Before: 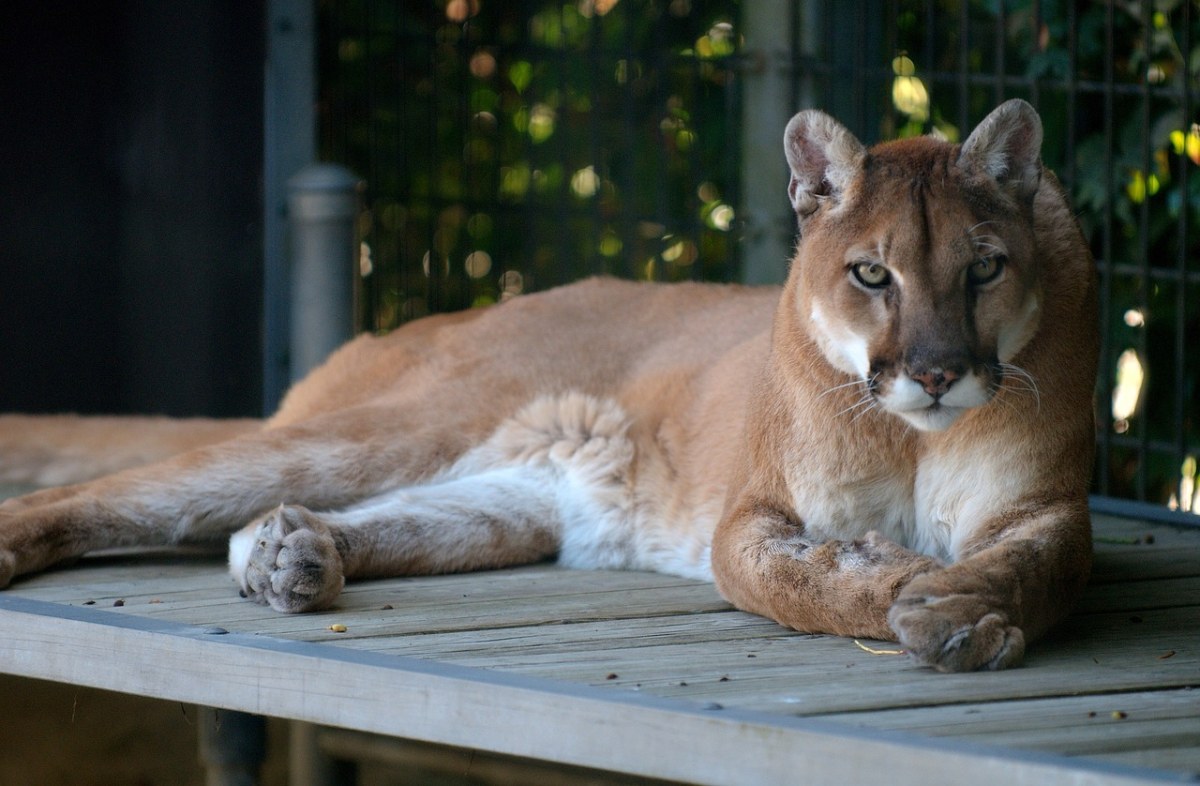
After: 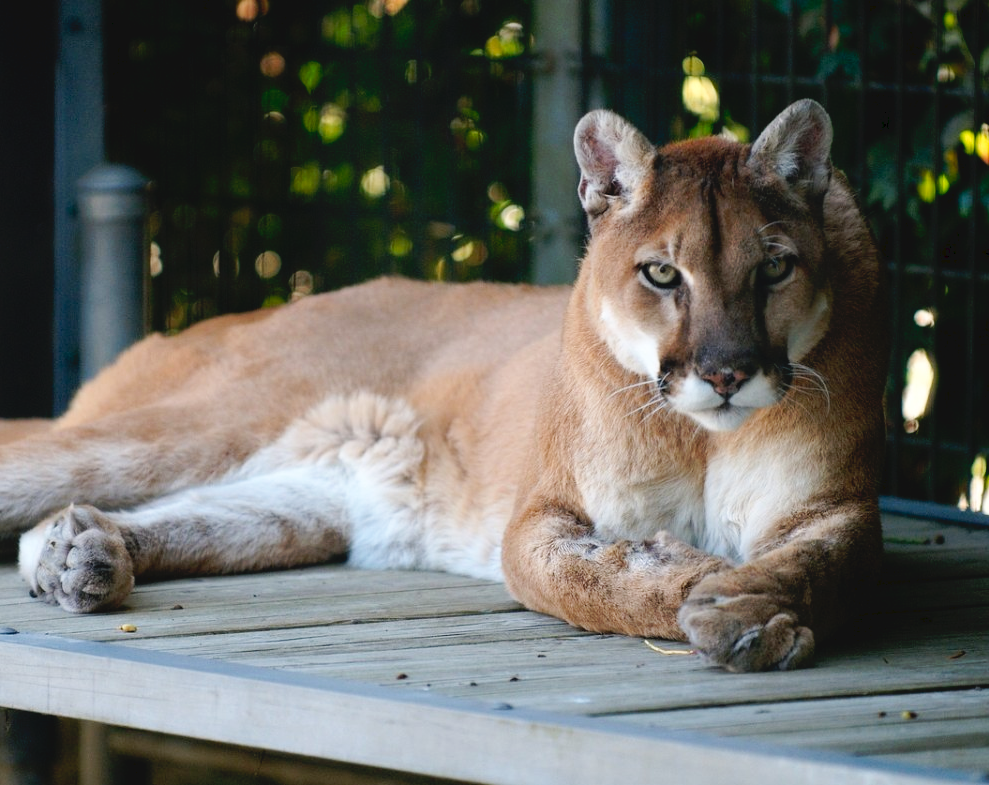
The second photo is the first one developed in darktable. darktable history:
crop: left 17.582%, bottom 0.031%
tone curve: curves: ch0 [(0, 0) (0.003, 0.047) (0.011, 0.051) (0.025, 0.051) (0.044, 0.057) (0.069, 0.068) (0.1, 0.076) (0.136, 0.108) (0.177, 0.166) (0.224, 0.229) (0.277, 0.299) (0.335, 0.364) (0.399, 0.46) (0.468, 0.553) (0.543, 0.639) (0.623, 0.724) (0.709, 0.808) (0.801, 0.886) (0.898, 0.954) (1, 1)], preserve colors none
